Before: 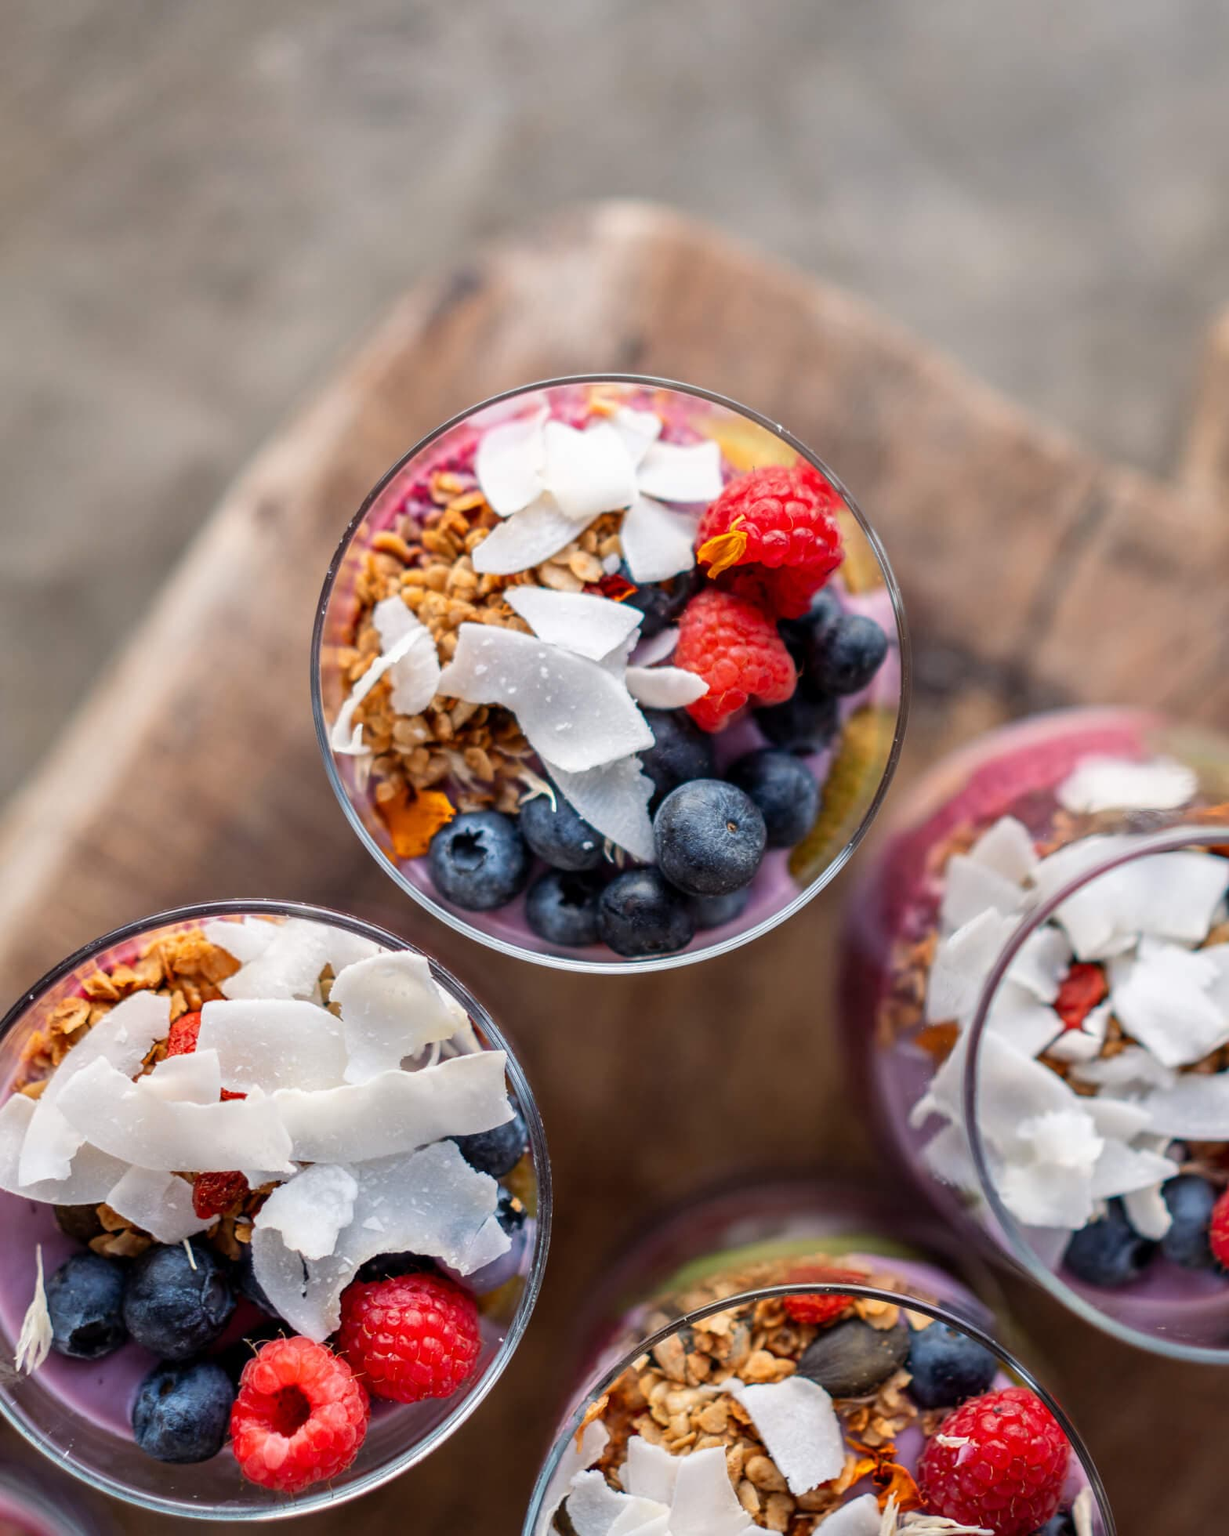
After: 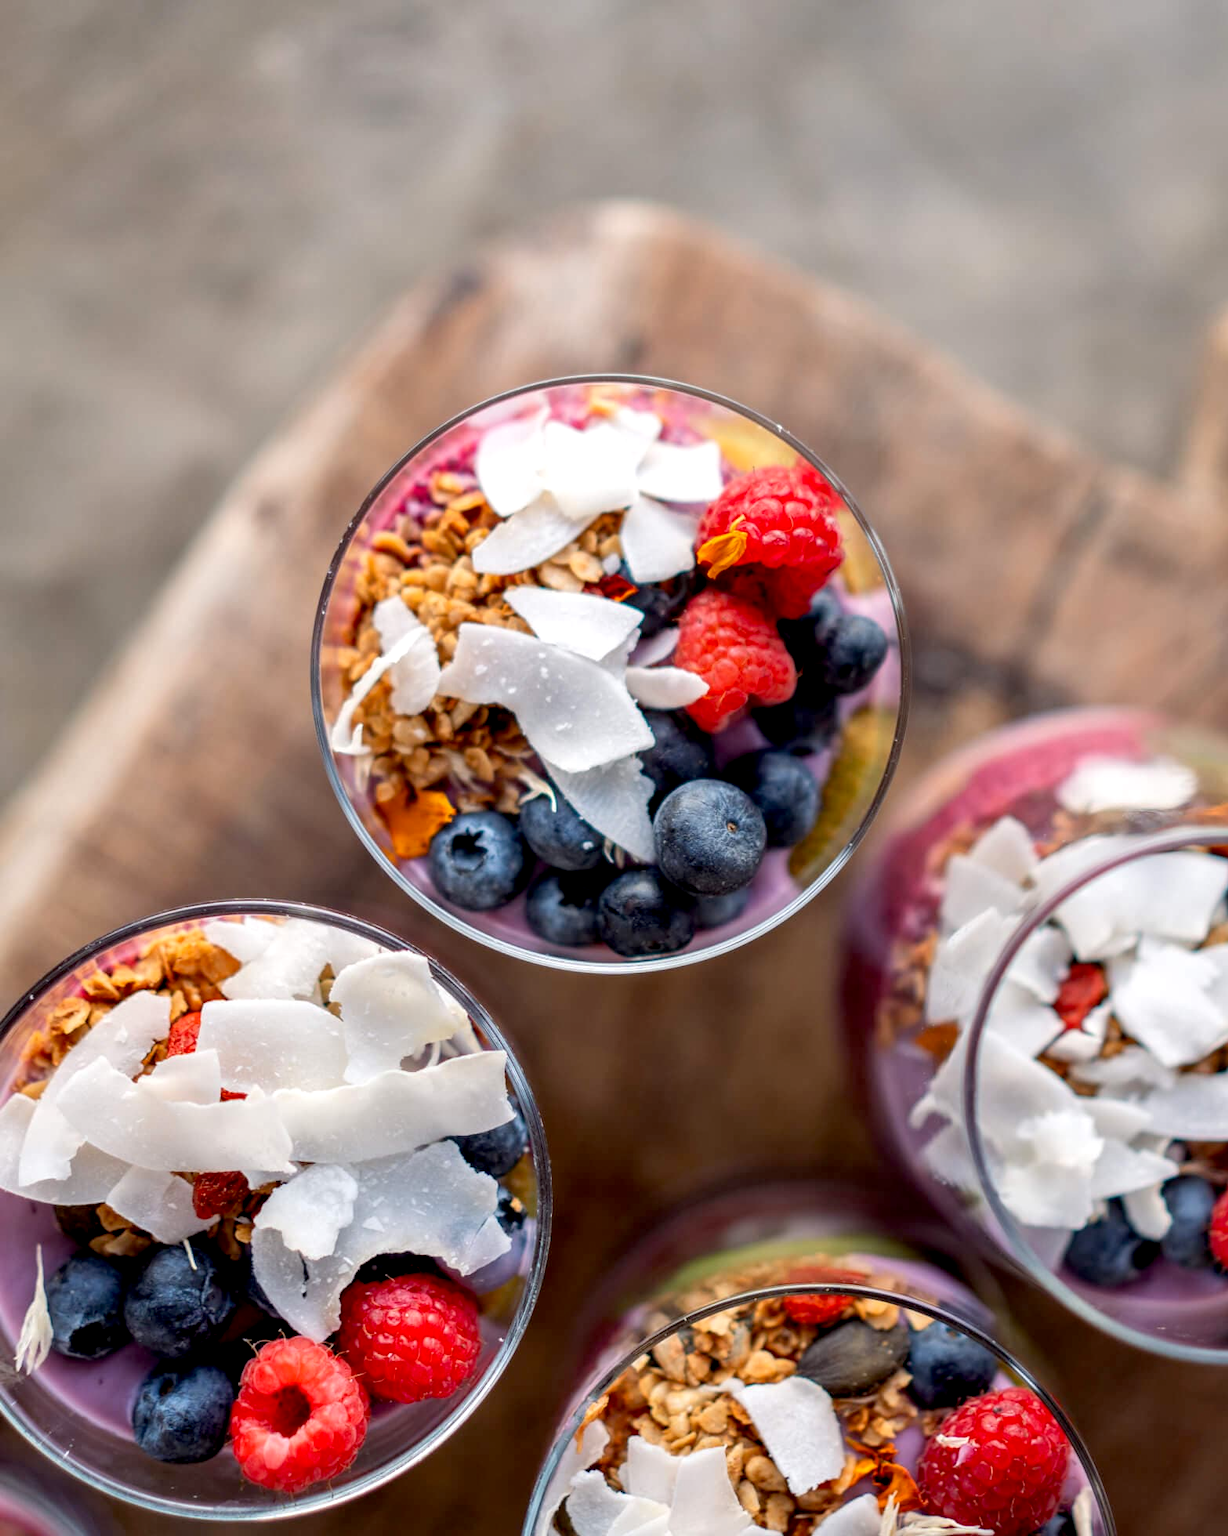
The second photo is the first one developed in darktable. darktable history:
exposure: black level correction 0.007, exposure 0.159 EV, compensate highlight preservation false
white balance: emerald 1
